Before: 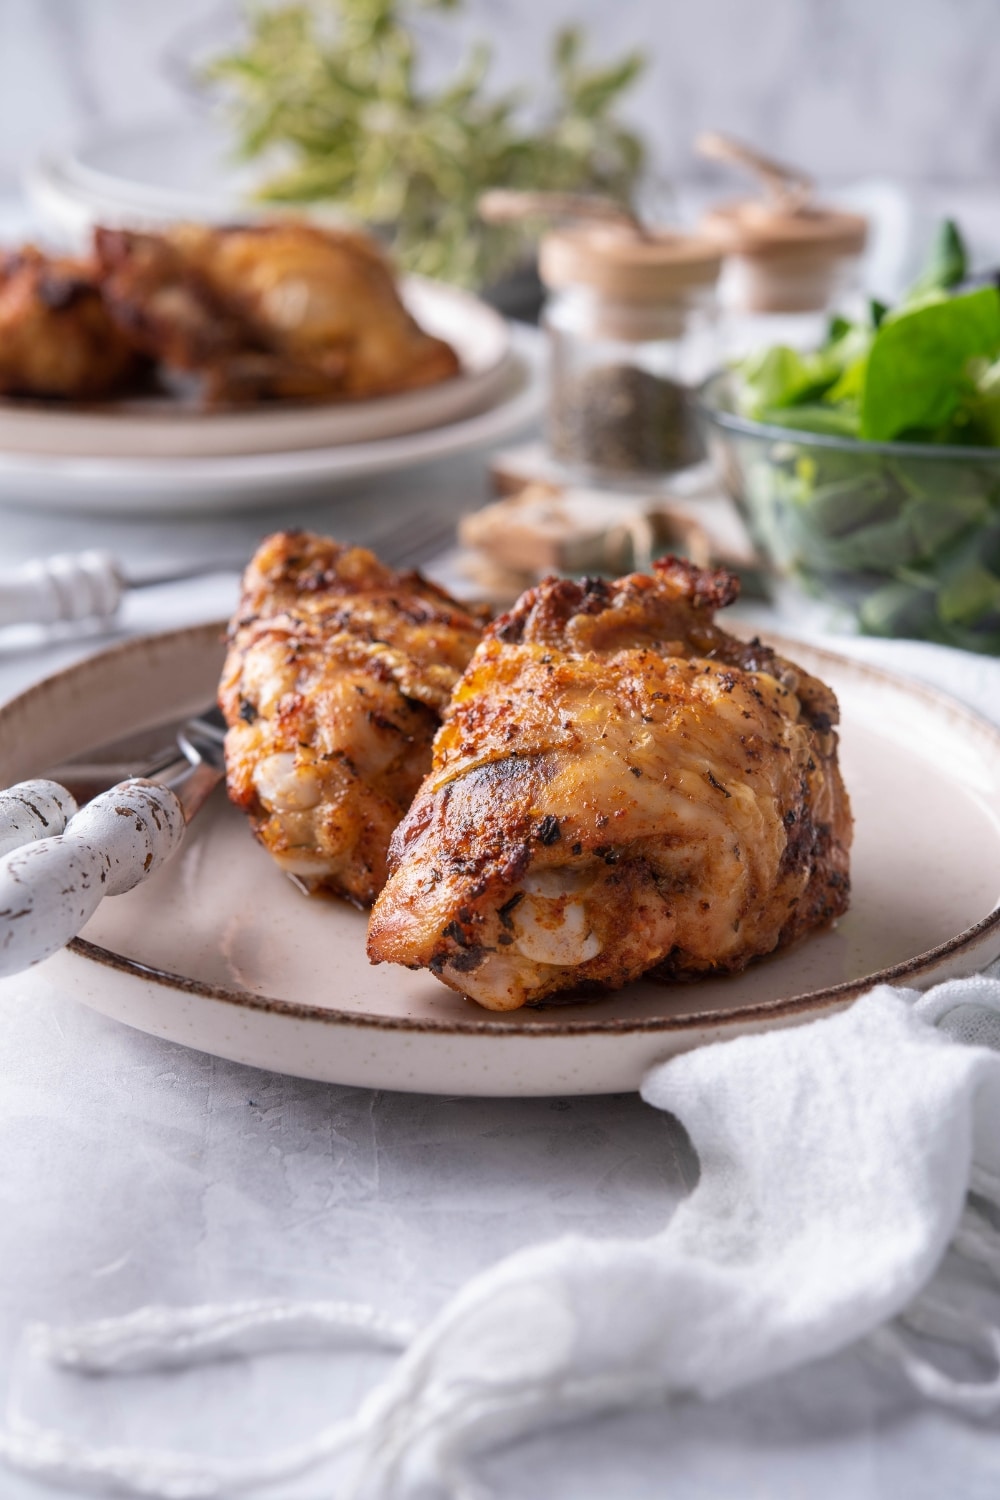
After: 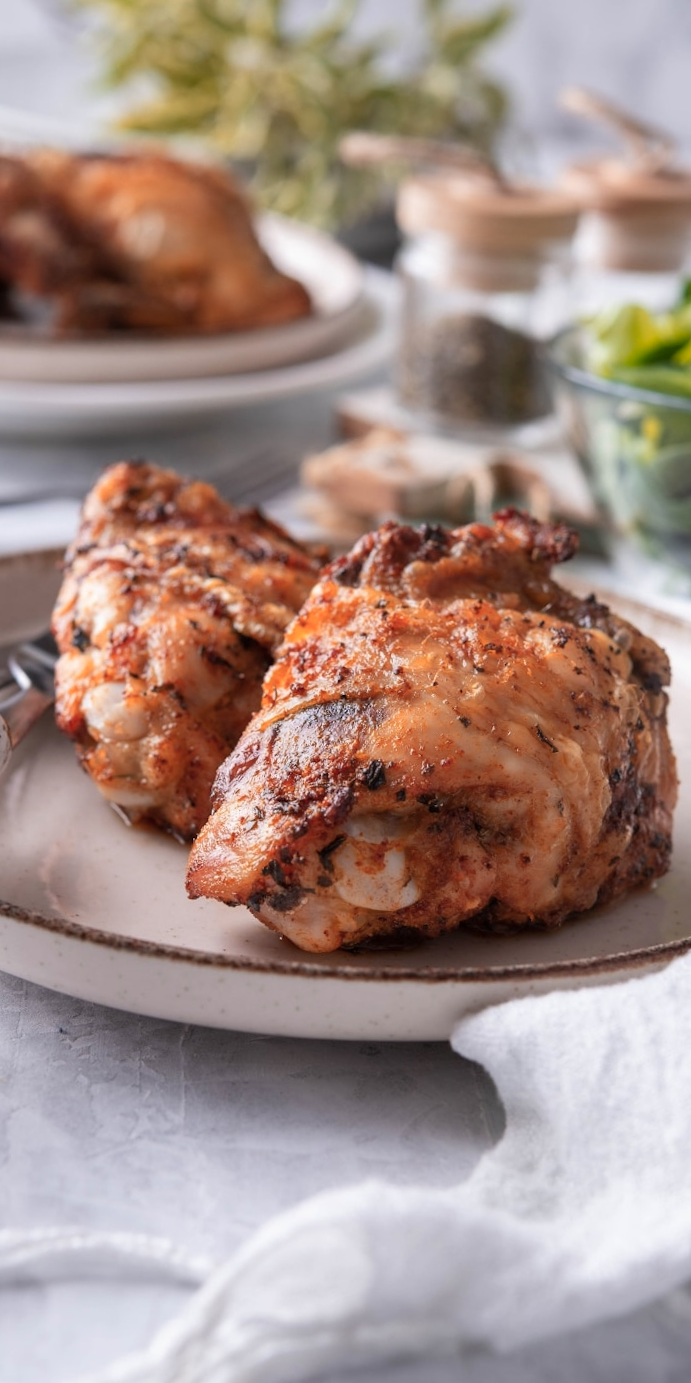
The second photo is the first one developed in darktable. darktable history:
rotate and perspective: crop left 0, crop top 0
color zones: curves: ch1 [(0, 0.469) (0.072, 0.457) (0.243, 0.494) (0.429, 0.5) (0.571, 0.5) (0.714, 0.5) (0.857, 0.5) (1, 0.469)]; ch2 [(0, 0.499) (0.143, 0.467) (0.242, 0.436) (0.429, 0.493) (0.571, 0.5) (0.714, 0.5) (0.857, 0.5) (1, 0.499)]
crop and rotate: angle -3.27°, left 14.277%, top 0.028%, right 10.766%, bottom 0.028%
